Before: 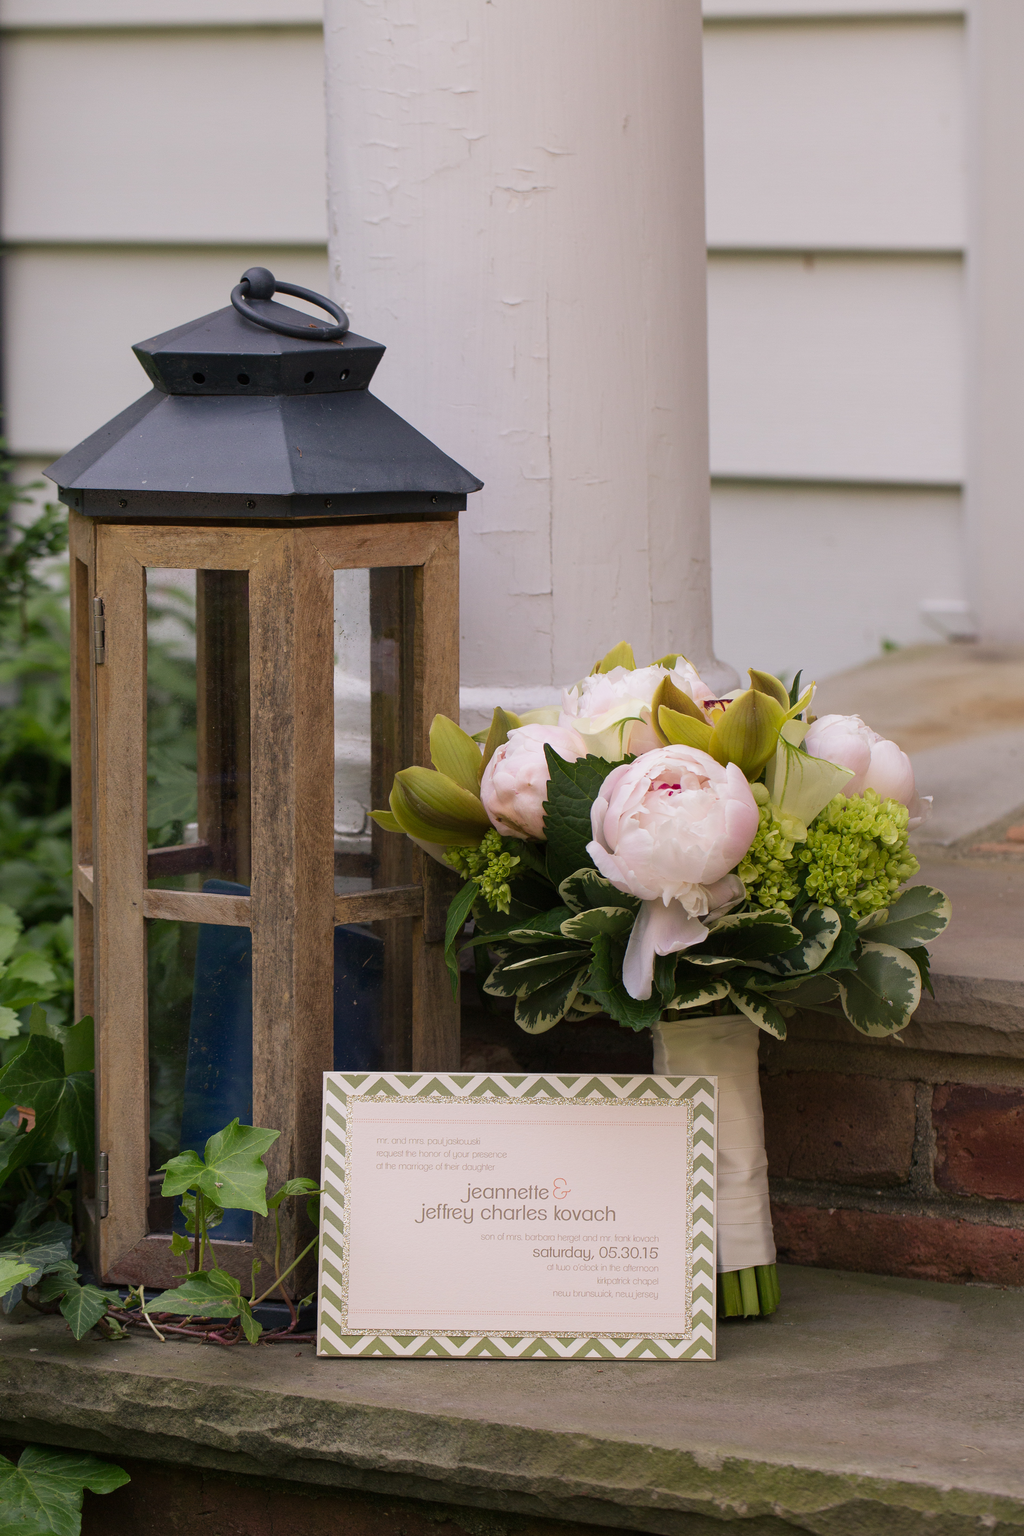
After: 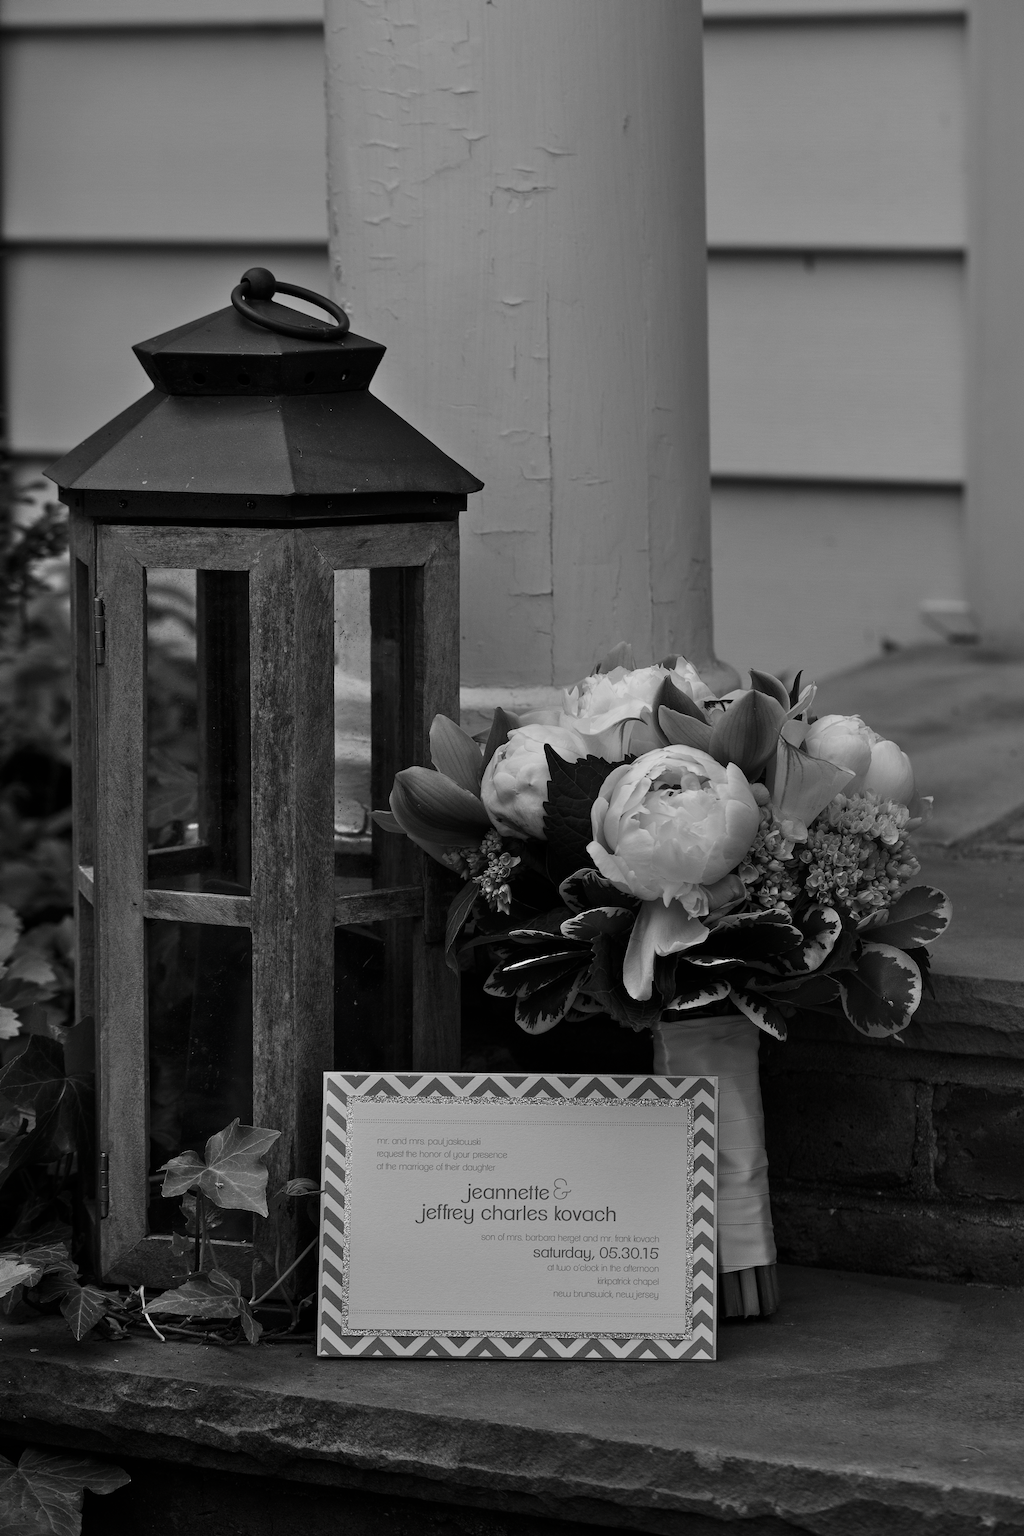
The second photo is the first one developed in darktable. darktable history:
contrast brightness saturation: contrast -0.04, brightness -0.58, saturation -0.99
exposure: exposure 0.404 EV, compensate exposure bias true, compensate highlight preservation false
shadows and highlights: soften with gaussian
